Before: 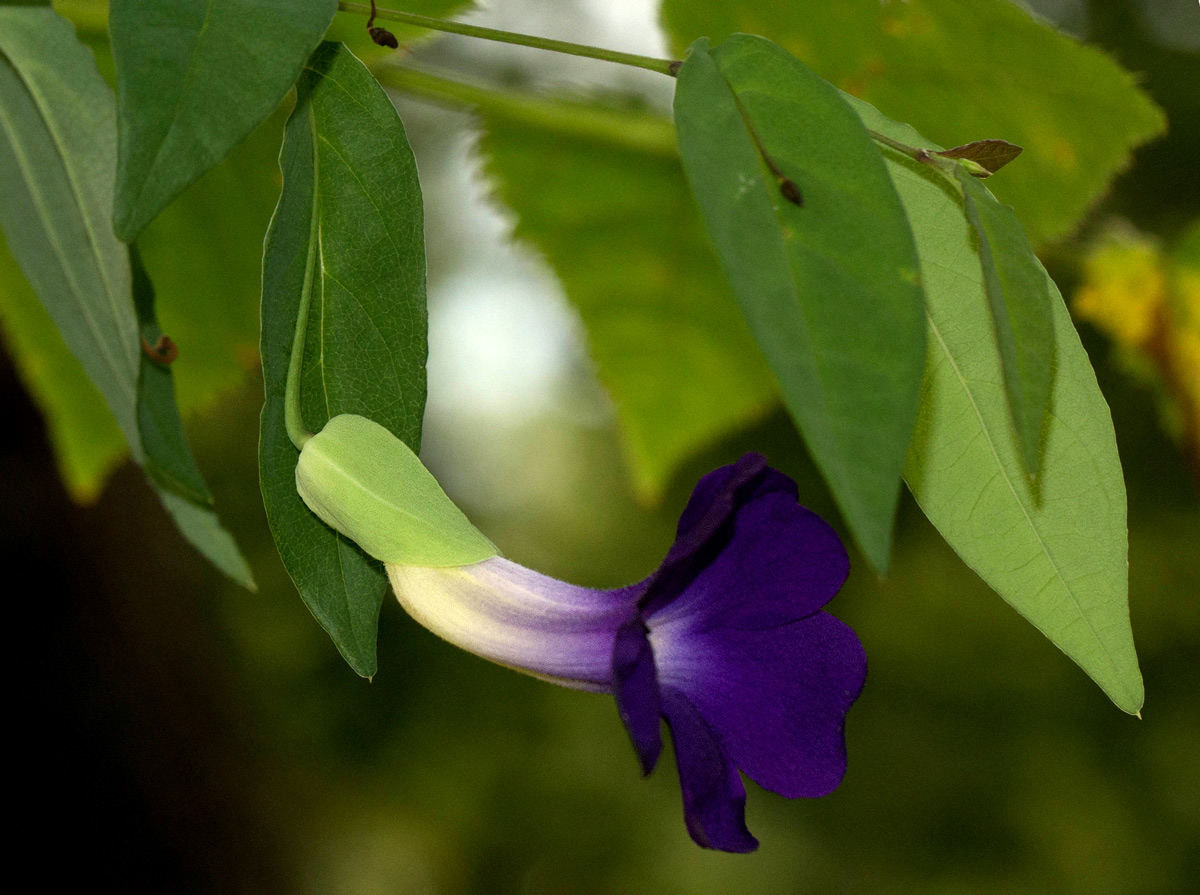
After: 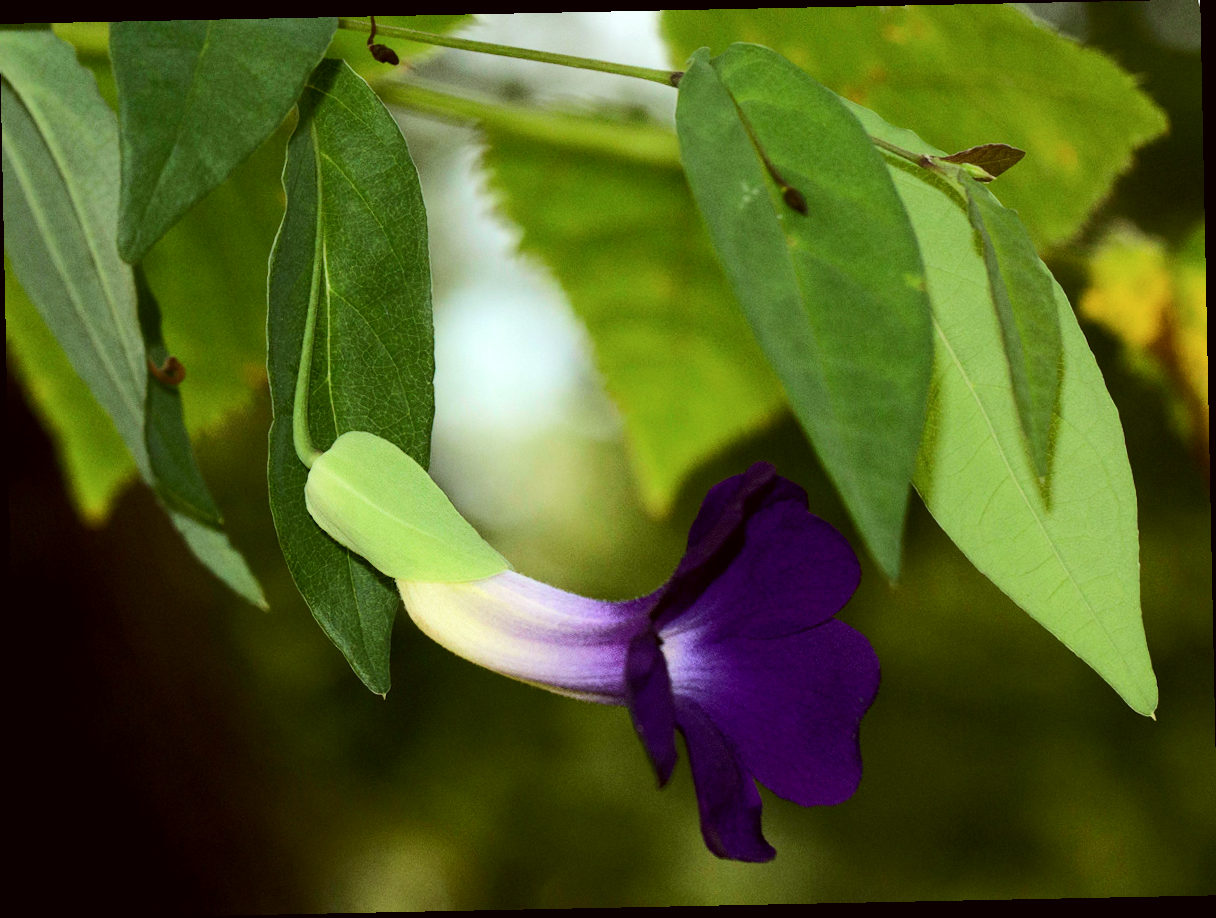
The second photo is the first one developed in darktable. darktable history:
color correction: highlights a* -3.28, highlights b* -6.24, shadows a* 3.1, shadows b* 5.19
rgb curve: curves: ch0 [(0, 0) (0.284, 0.292) (0.505, 0.644) (1, 1)]; ch1 [(0, 0) (0.284, 0.292) (0.505, 0.644) (1, 1)]; ch2 [(0, 0) (0.284, 0.292) (0.505, 0.644) (1, 1)], compensate middle gray true
rotate and perspective: rotation -1.17°, automatic cropping off
tone equalizer: on, module defaults
